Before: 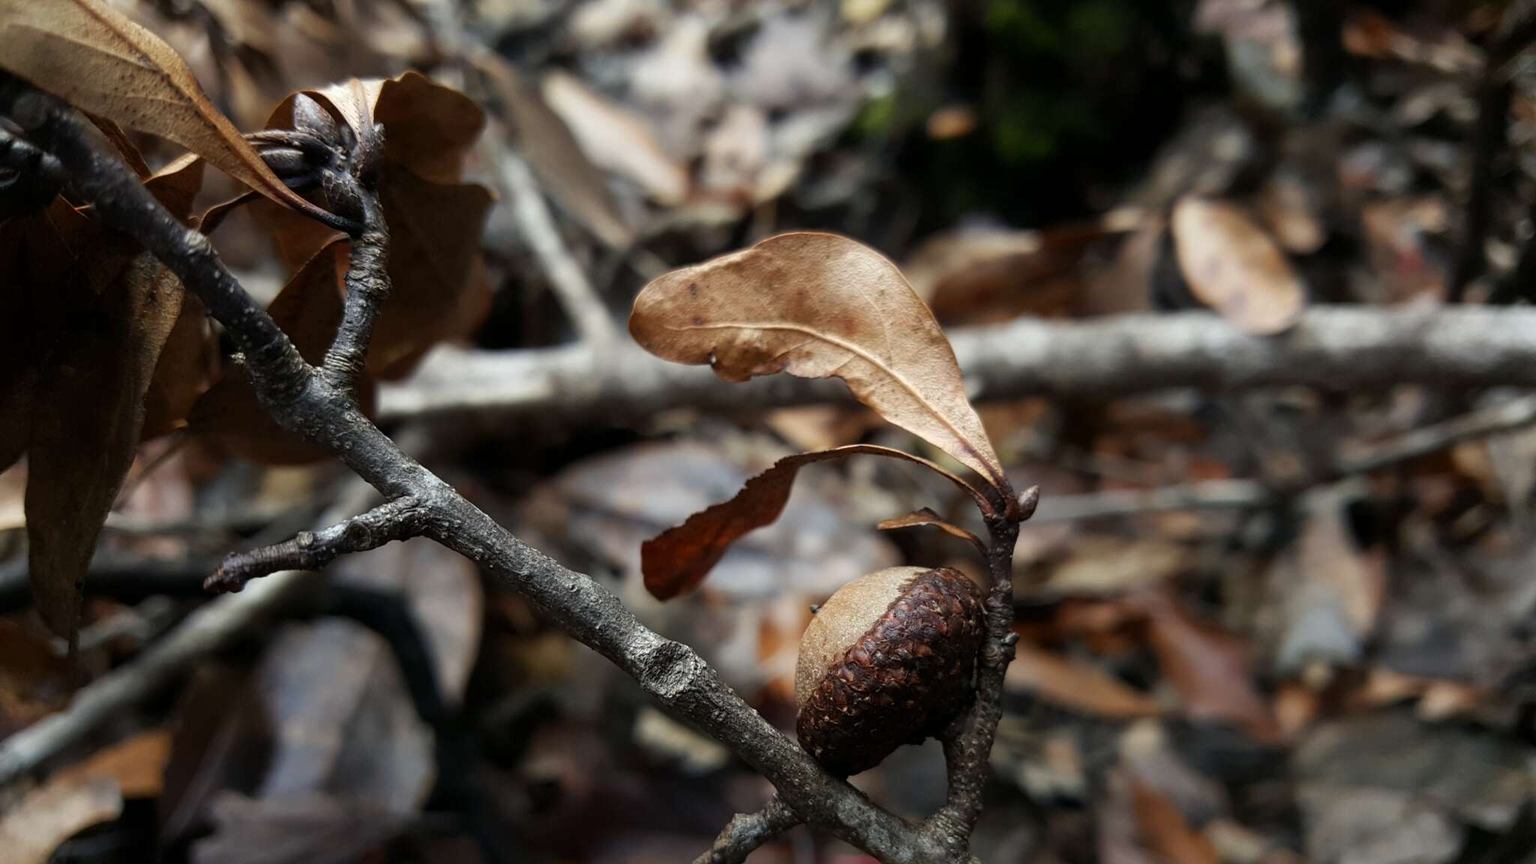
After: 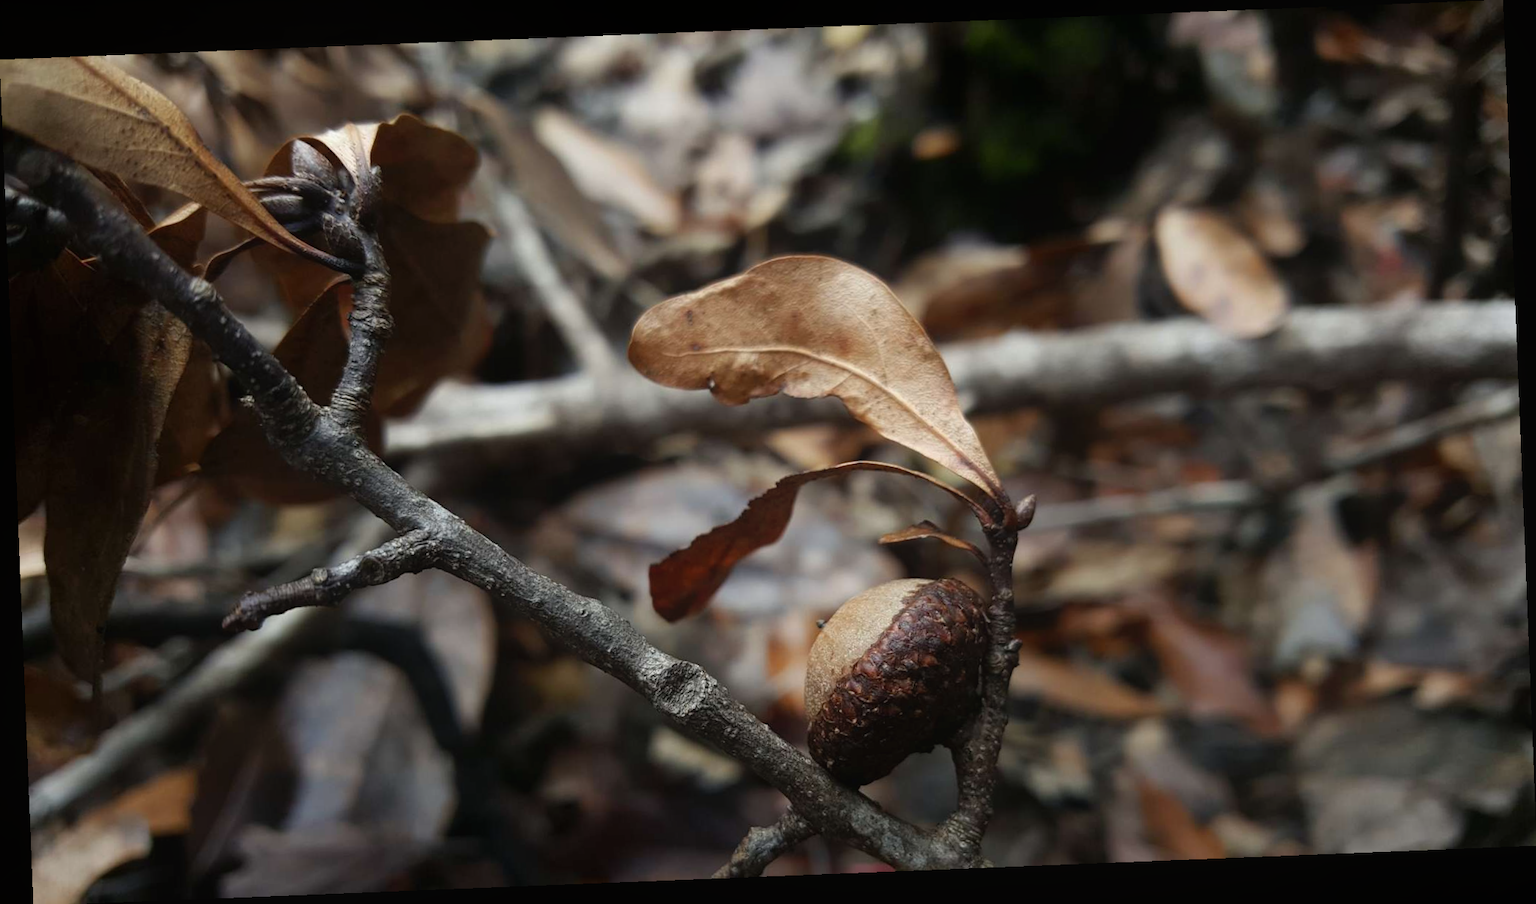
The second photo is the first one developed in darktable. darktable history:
rotate and perspective: rotation -2.29°, automatic cropping off
tone equalizer: on, module defaults
contrast equalizer: octaves 7, y [[0.6 ×6], [0.55 ×6], [0 ×6], [0 ×6], [0 ×6]], mix -0.36
